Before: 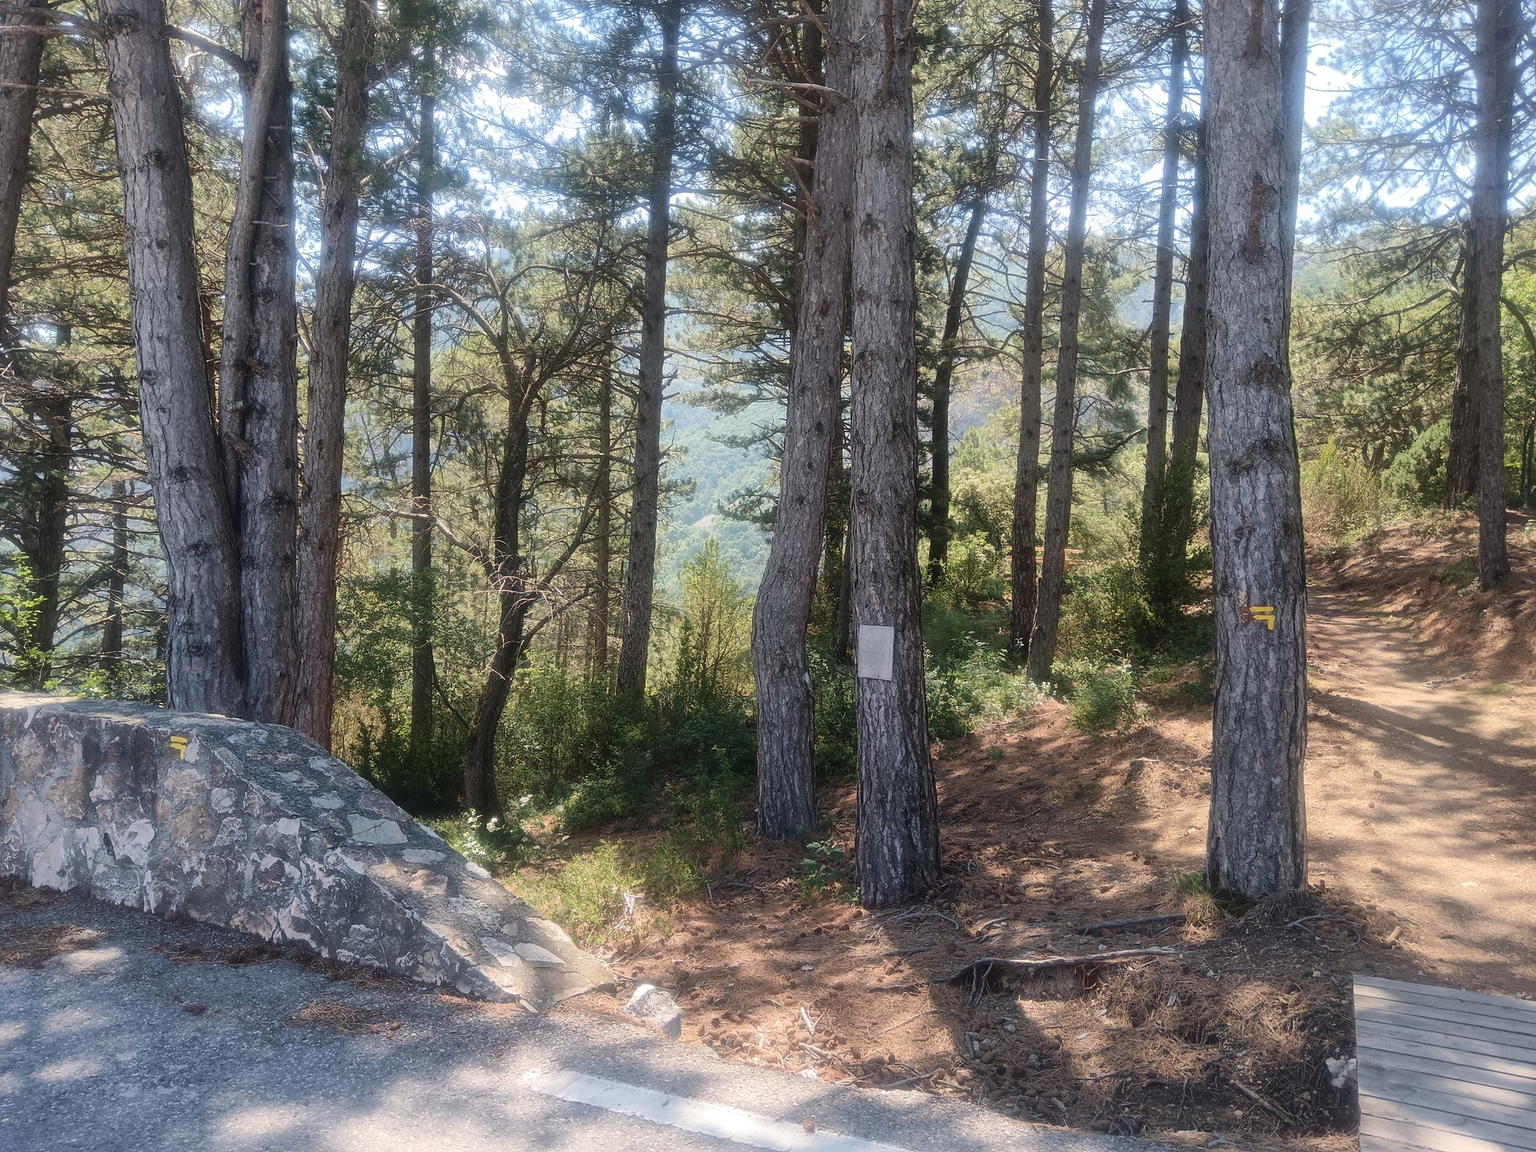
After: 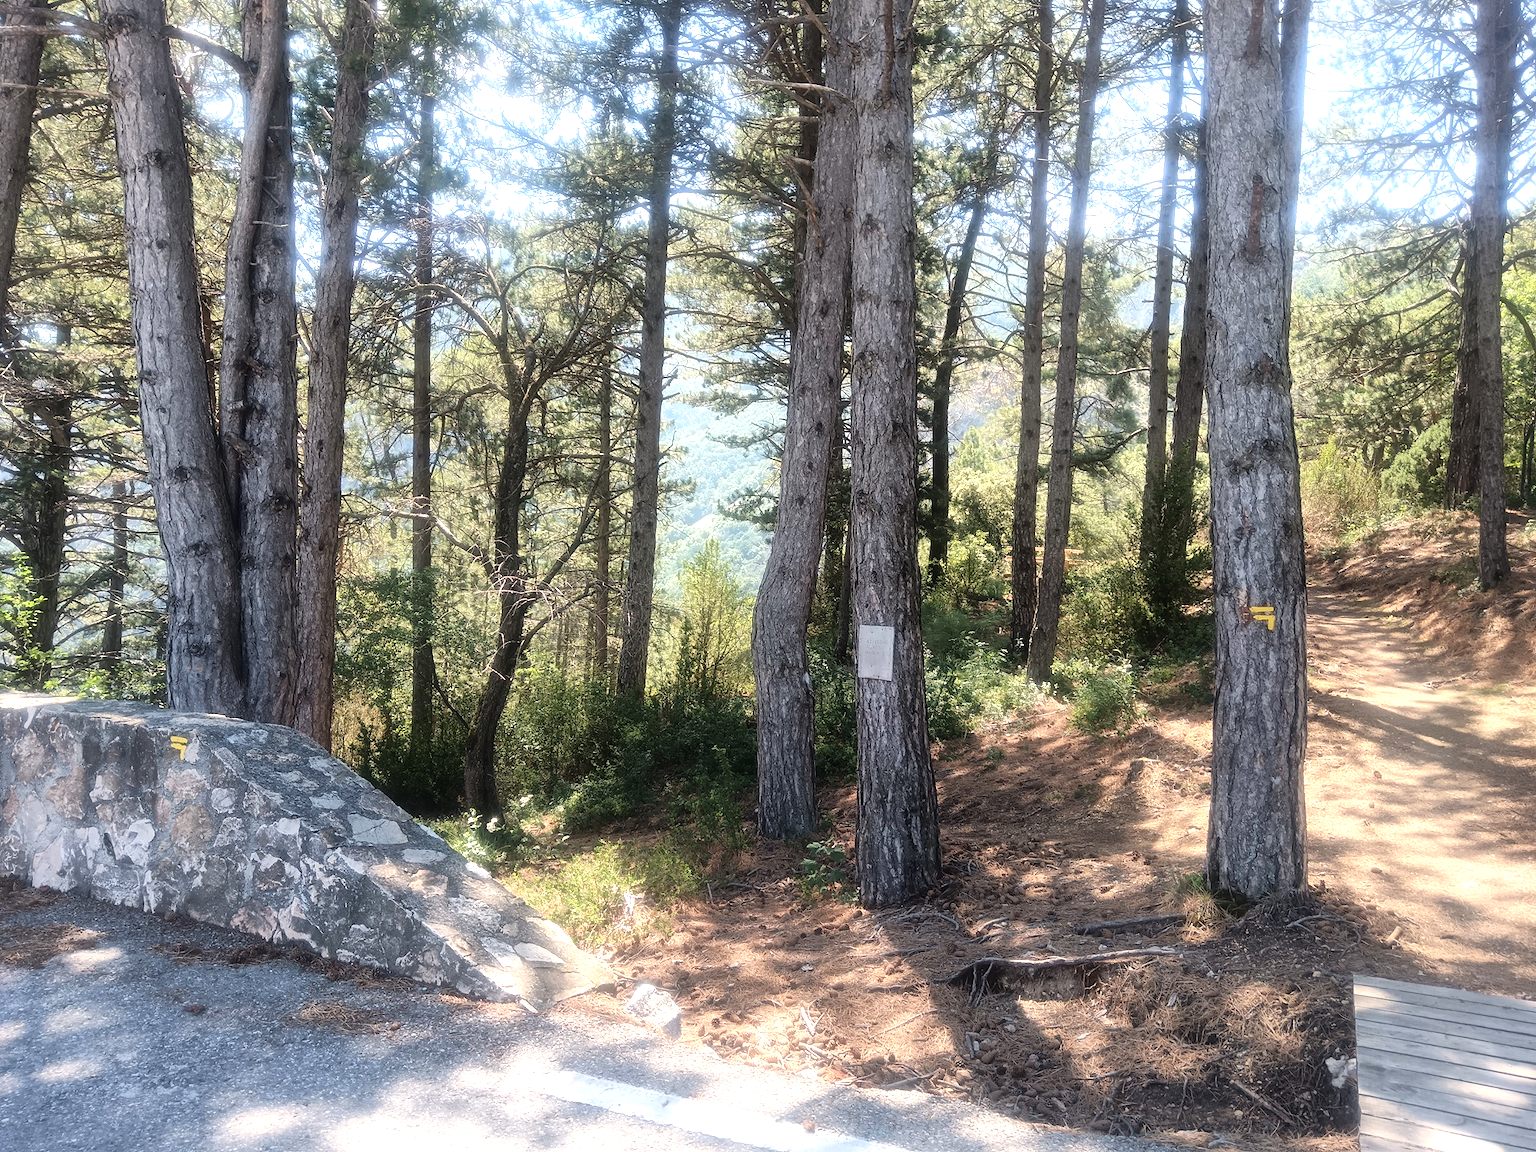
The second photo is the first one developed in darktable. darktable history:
tone equalizer: -8 EV -0.772 EV, -7 EV -0.717 EV, -6 EV -0.615 EV, -5 EV -0.377 EV, -3 EV 0.386 EV, -2 EV 0.6 EV, -1 EV 0.687 EV, +0 EV 0.725 EV
